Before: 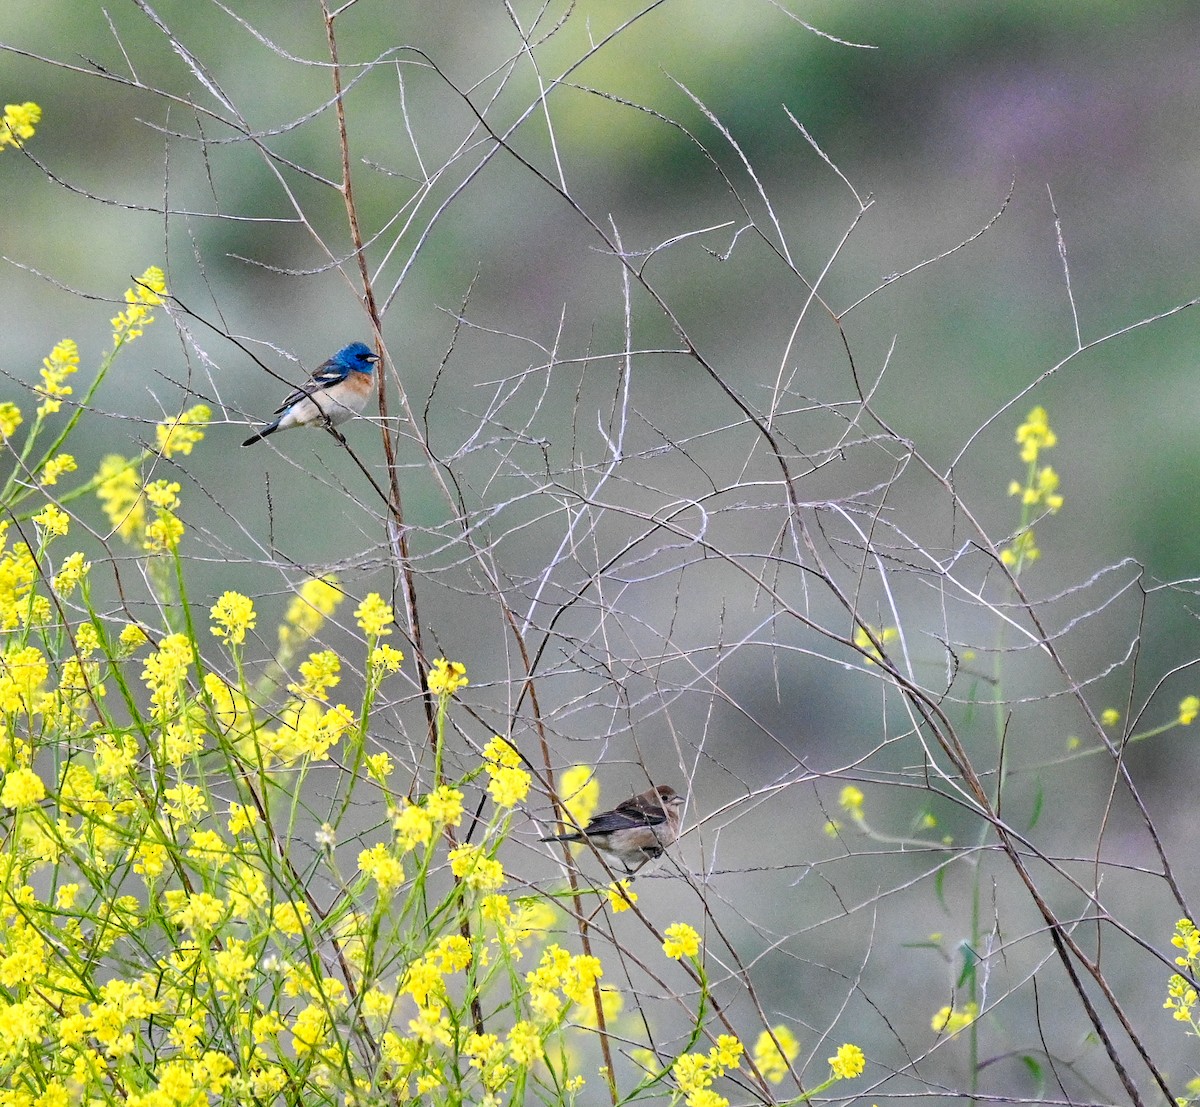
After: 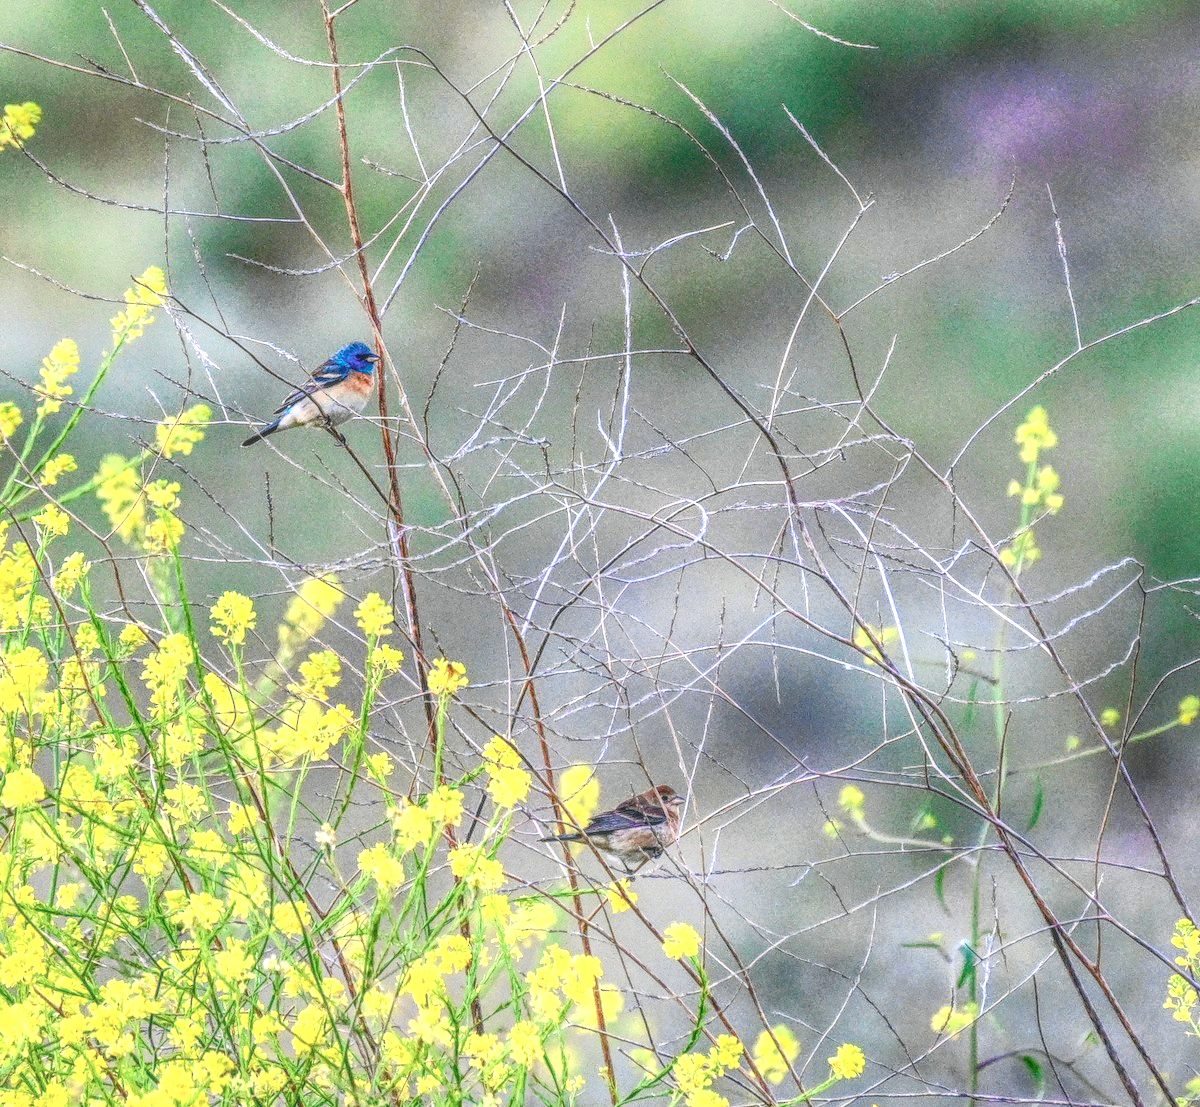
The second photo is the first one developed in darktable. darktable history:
tone curve: curves: ch0 [(0, 0.013) (0.104, 0.103) (0.258, 0.267) (0.448, 0.487) (0.709, 0.794) (0.886, 0.922) (0.994, 0.971)]; ch1 [(0, 0) (0.335, 0.298) (0.446, 0.413) (0.488, 0.484) (0.515, 0.508) (0.566, 0.593) (0.635, 0.661) (1, 1)]; ch2 [(0, 0) (0.314, 0.301) (0.437, 0.403) (0.502, 0.494) (0.528, 0.54) (0.557, 0.559) (0.612, 0.62) (0.715, 0.691) (1, 1)], color space Lab, independent channels, preserve colors none
local contrast: highlights 20%, shadows 30%, detail 200%, midtone range 0.2
color balance rgb: shadows lift › chroma 1%, shadows lift › hue 28.8°, power › hue 60°, highlights gain › chroma 1%, highlights gain › hue 60°, global offset › luminance 0.25%, perceptual saturation grading › highlights -20%, perceptual saturation grading › shadows 20%, perceptual brilliance grading › highlights 10%, perceptual brilliance grading › shadows -5%, global vibrance 19.67%
